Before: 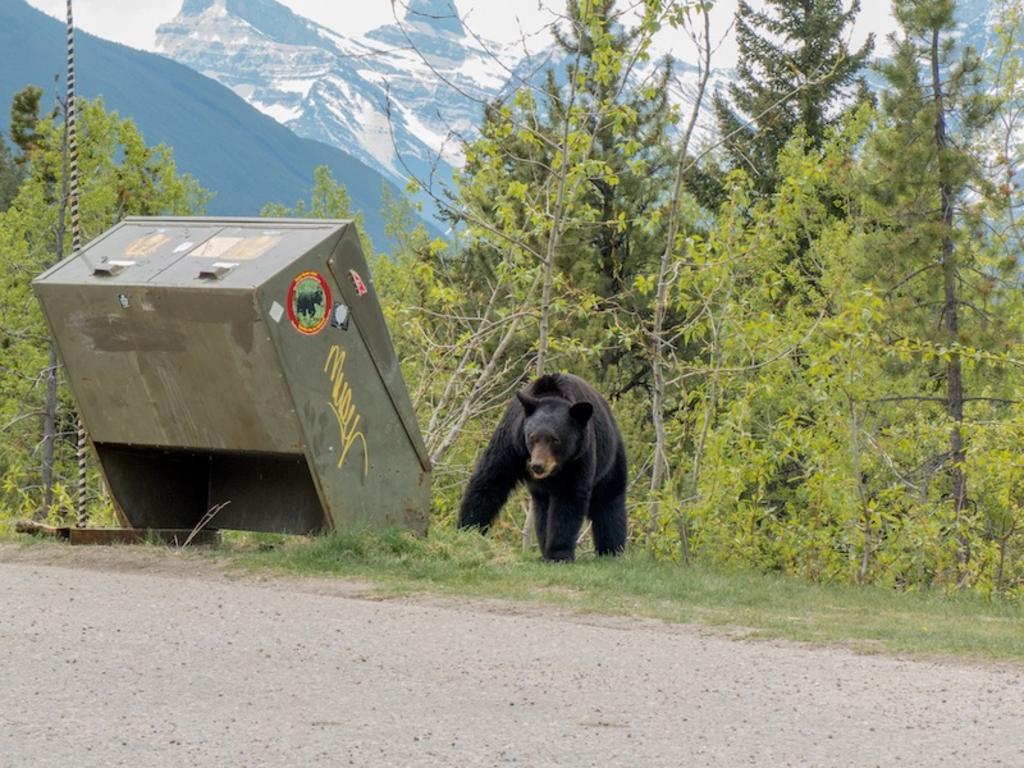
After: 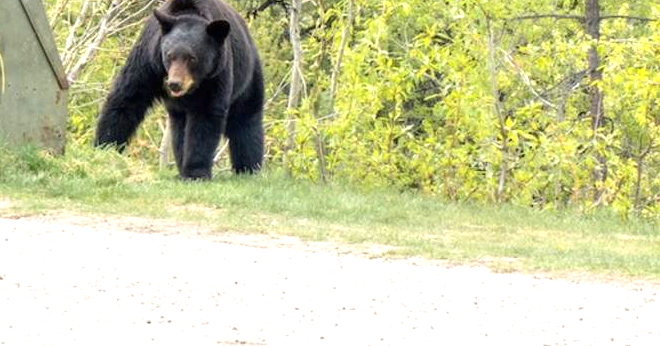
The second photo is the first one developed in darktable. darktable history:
crop and rotate: left 35.522%, top 49.821%, bottom 5.012%
exposure: black level correction 0, exposure 1.2 EV, compensate highlight preservation false
